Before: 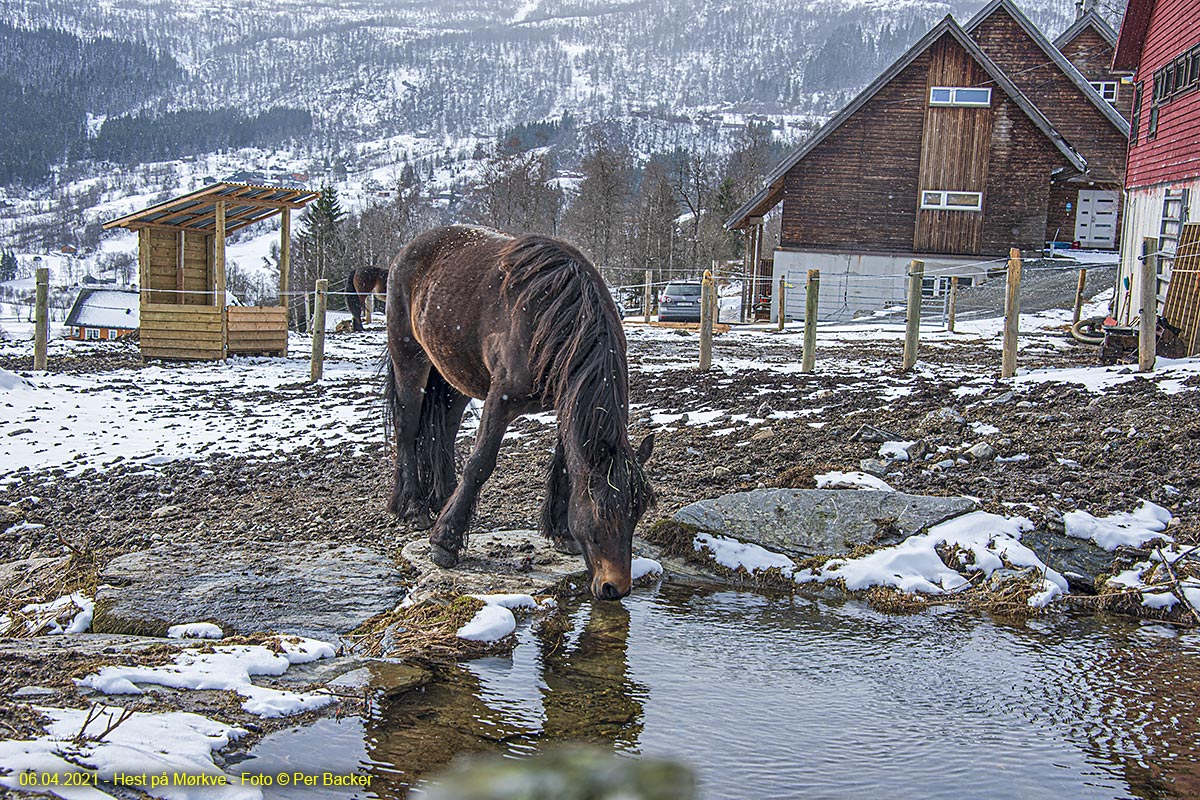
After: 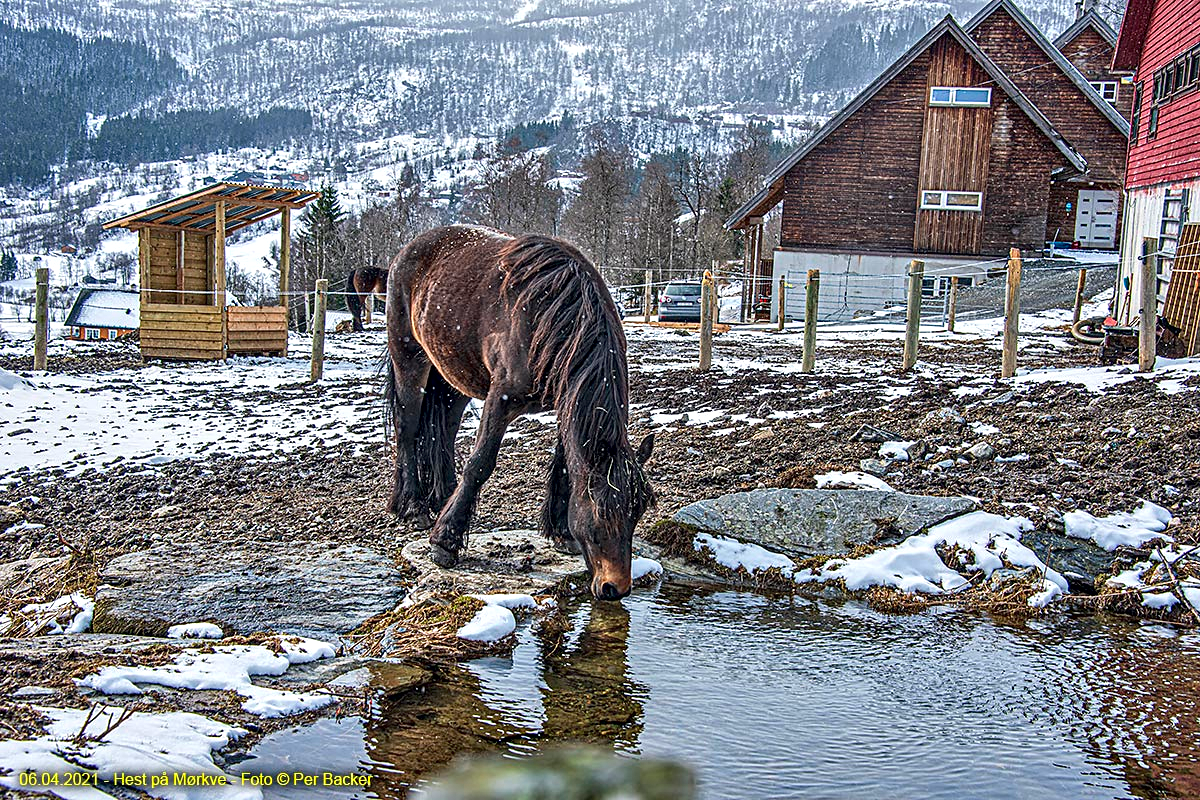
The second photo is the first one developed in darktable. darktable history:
contrast equalizer: y [[0.51, 0.537, 0.559, 0.574, 0.599, 0.618], [0.5 ×6], [0.5 ×6], [0 ×6], [0 ×6]]
contrast brightness saturation: contrast 0.04, saturation 0.16
